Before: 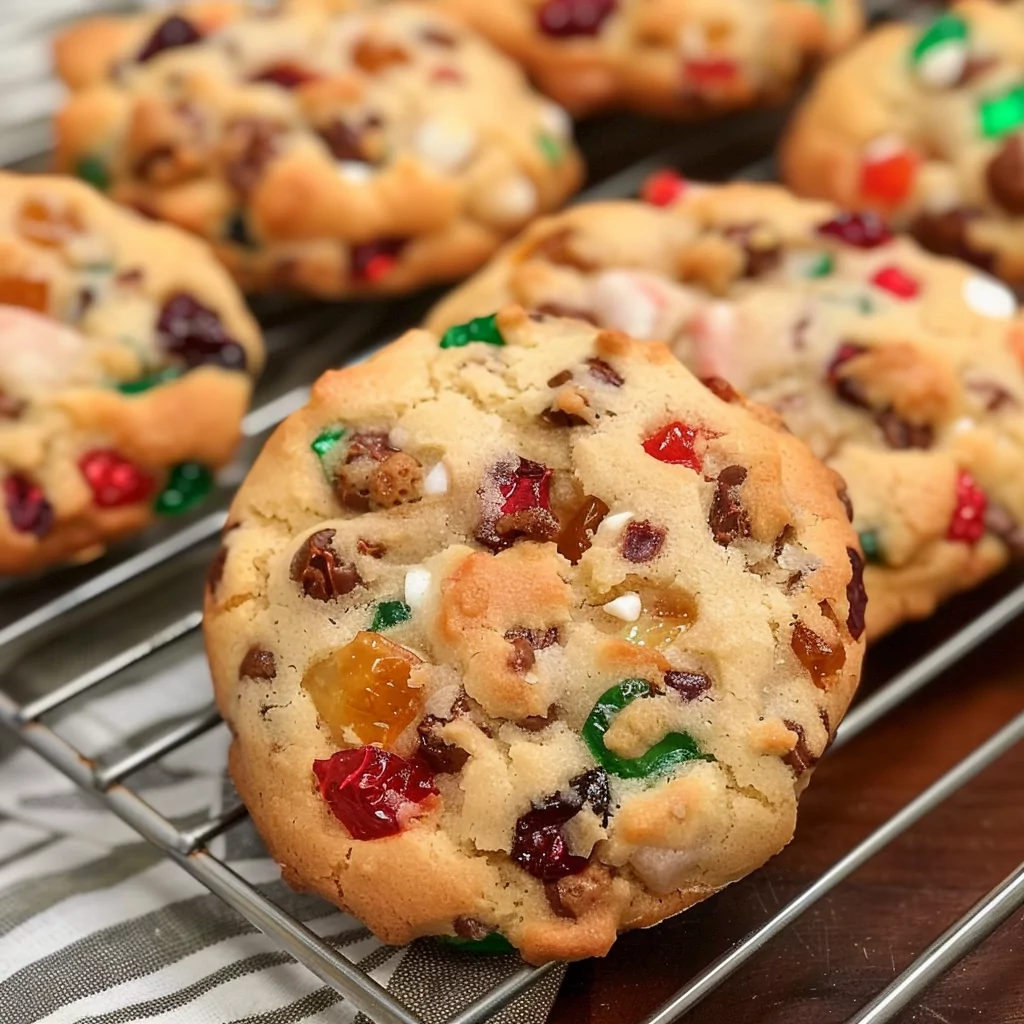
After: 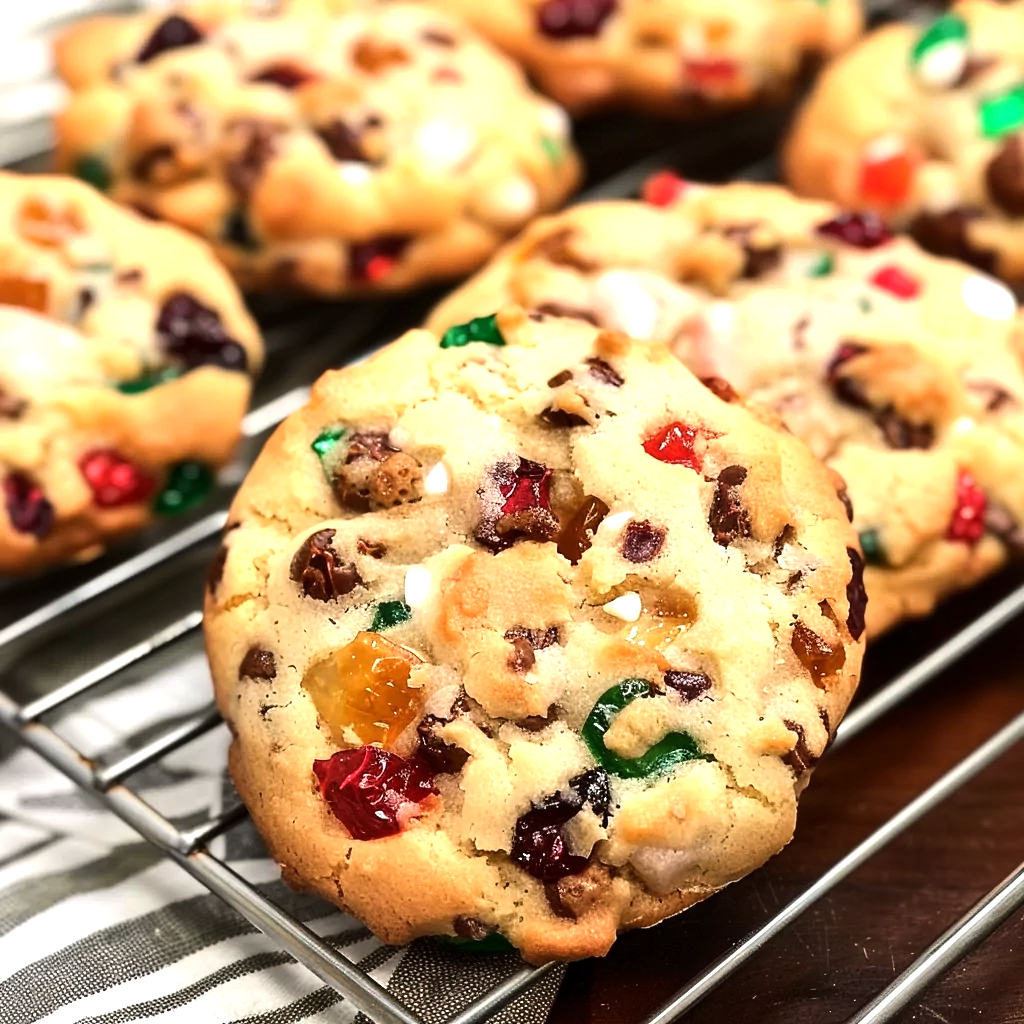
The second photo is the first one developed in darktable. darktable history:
tone equalizer: -8 EV -1.04 EV, -7 EV -0.996 EV, -6 EV -0.874 EV, -5 EV -0.597 EV, -3 EV 0.589 EV, -2 EV 0.842 EV, -1 EV 1.01 EV, +0 EV 1.06 EV, edges refinement/feathering 500, mask exposure compensation -1.57 EV, preserve details no
